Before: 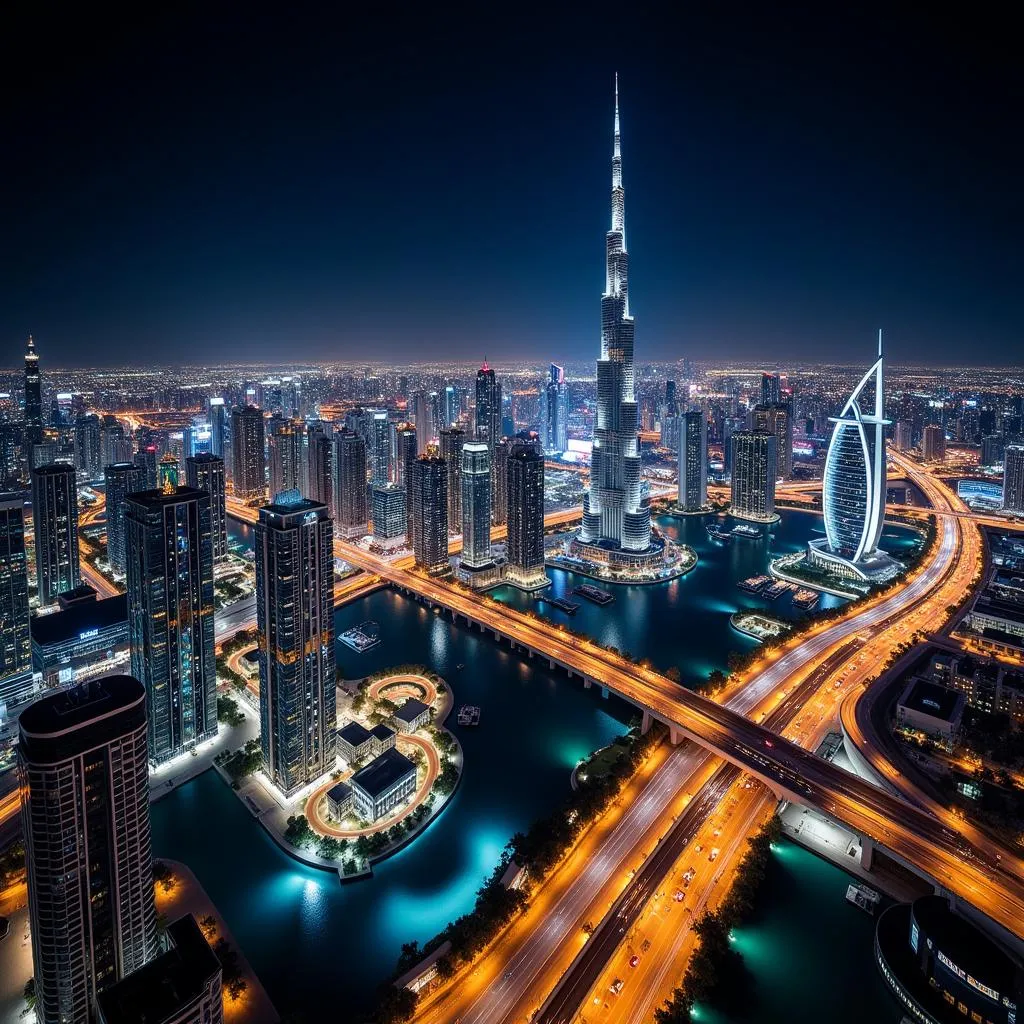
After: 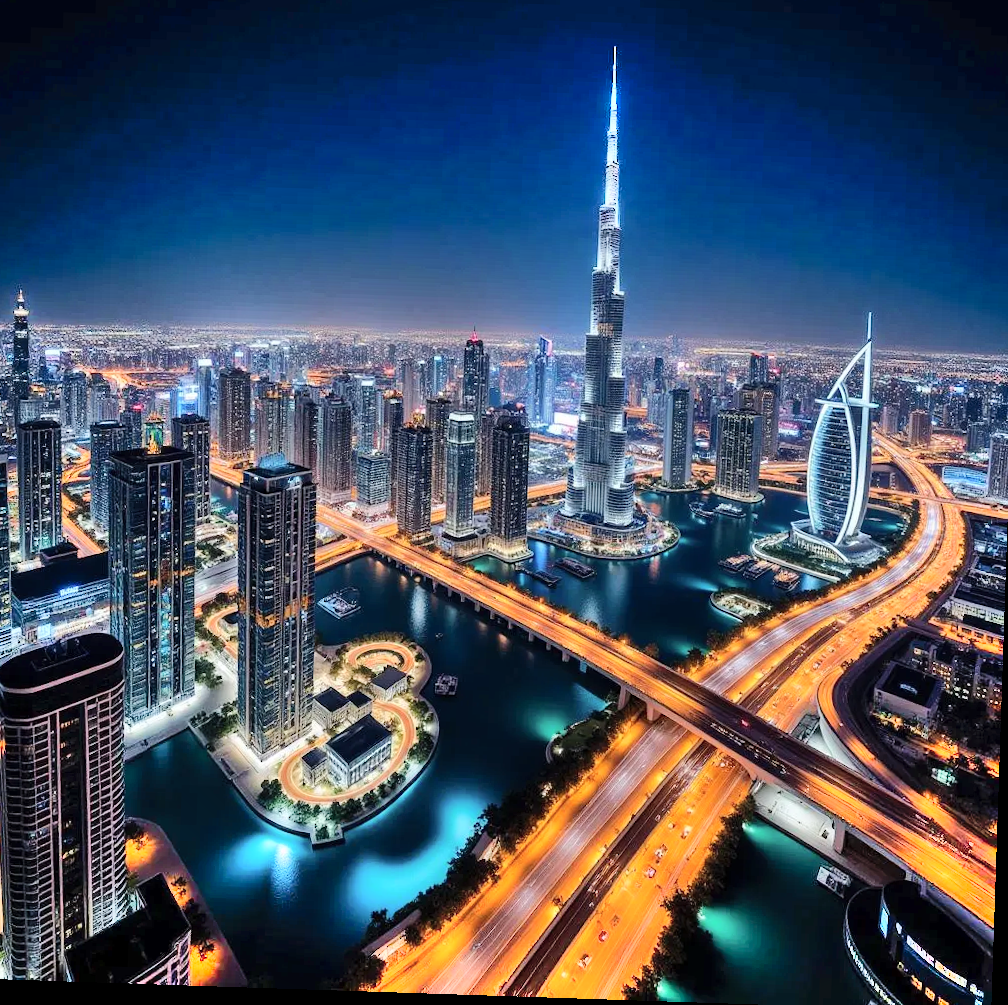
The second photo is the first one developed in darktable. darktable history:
shadows and highlights: shadows 76.23, highlights -23.1, soften with gaussian
crop and rotate: angle -1.91°, left 3.161%, top 4.336%, right 1.46%, bottom 0.576%
